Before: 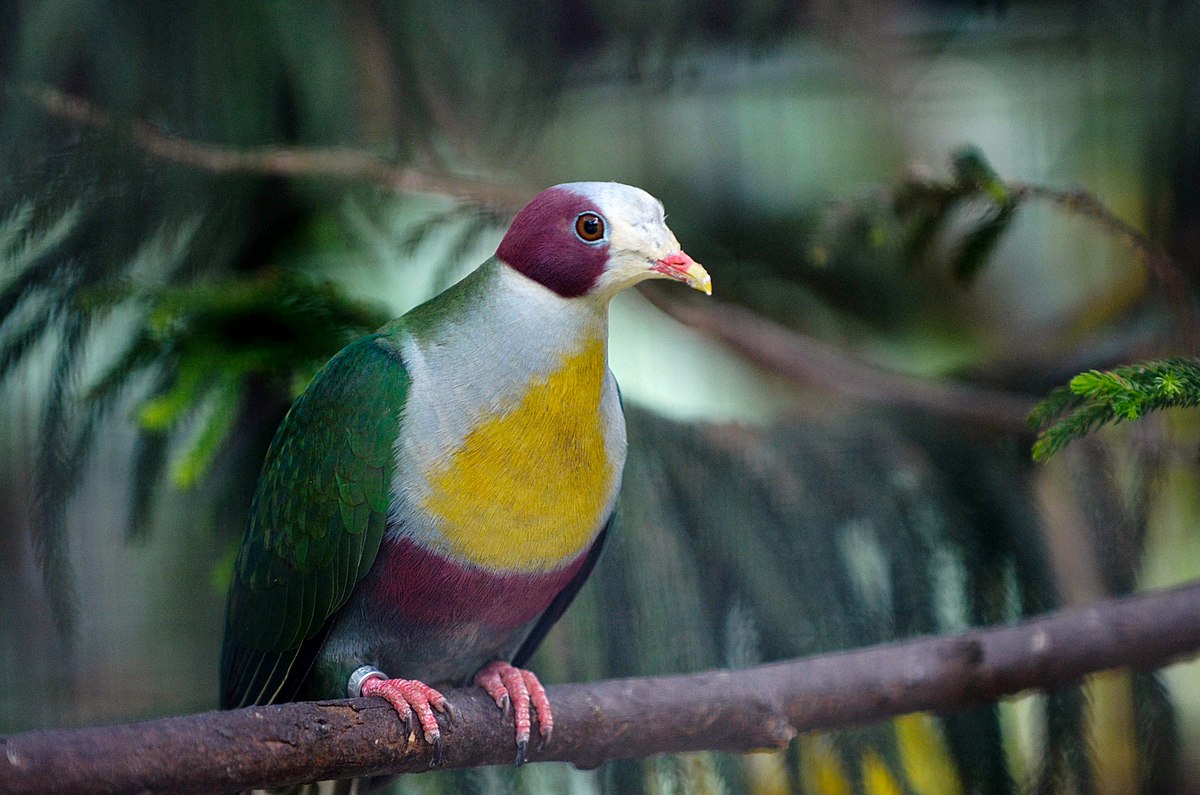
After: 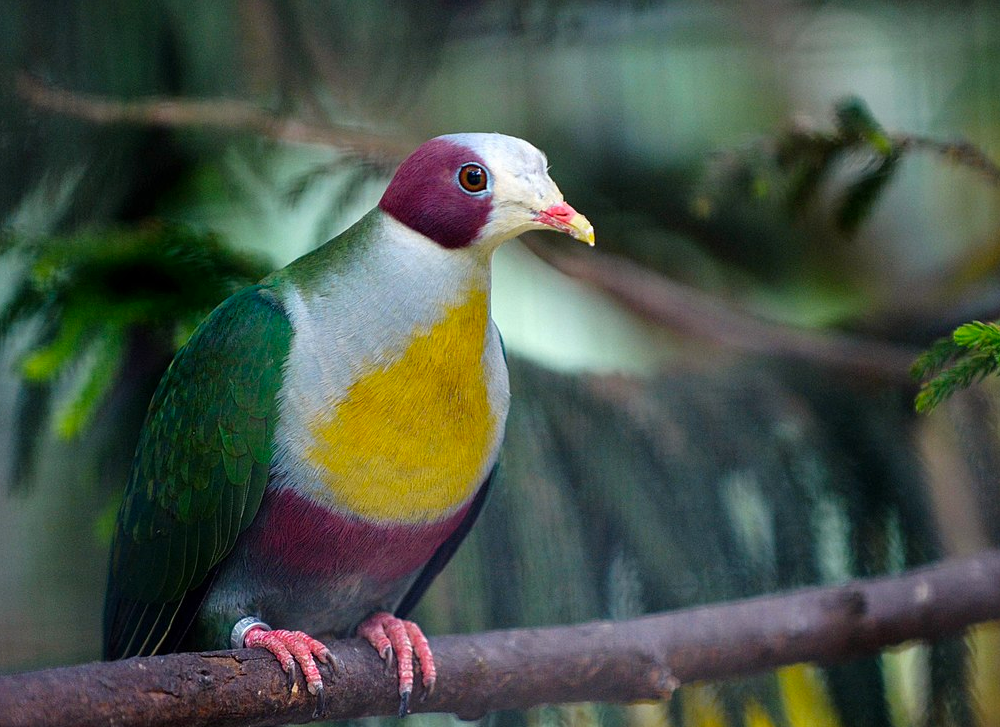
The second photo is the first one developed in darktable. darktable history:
contrast brightness saturation: saturation 0.13
crop: left 9.769%, top 6.282%, right 6.882%, bottom 2.184%
